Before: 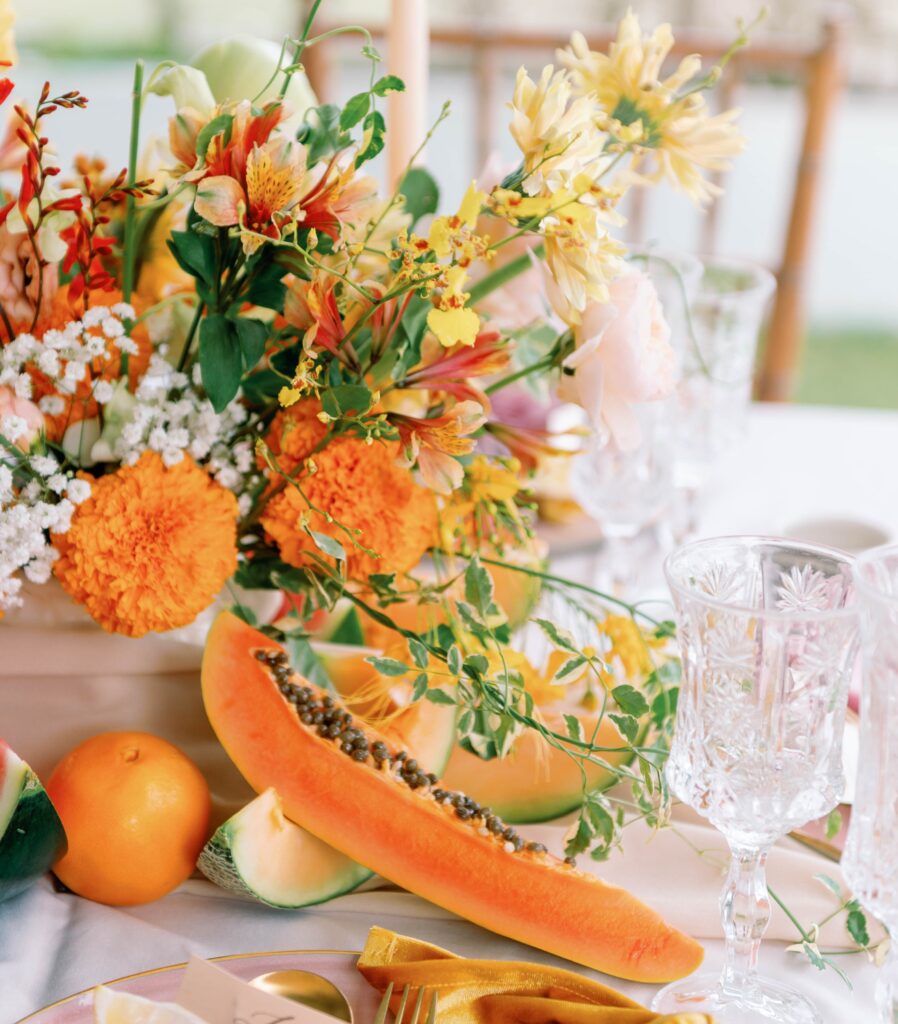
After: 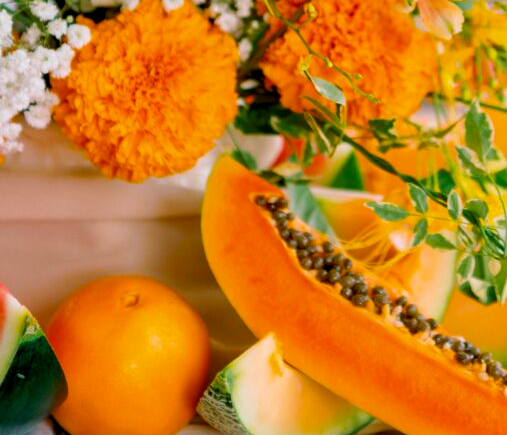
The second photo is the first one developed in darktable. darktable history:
color balance rgb: global offset › luminance -0.511%, linear chroma grading › global chroma 15.087%, perceptual saturation grading › global saturation 19.508%, global vibrance 20%
crop: top 44.446%, right 43.441%, bottom 13.047%
